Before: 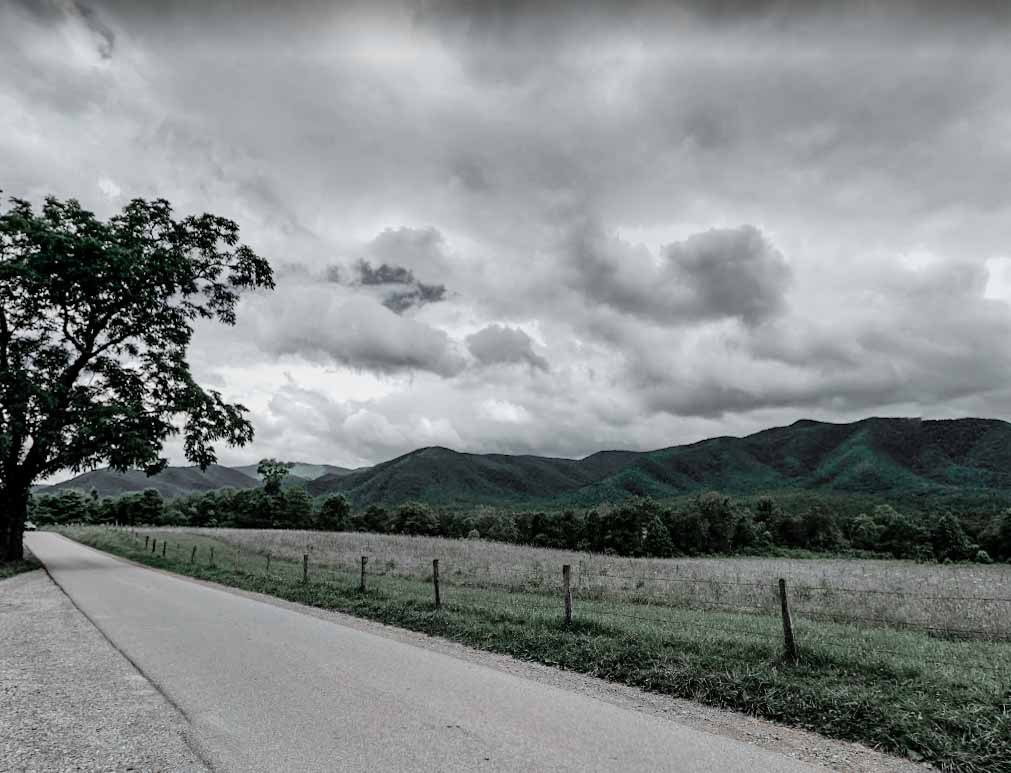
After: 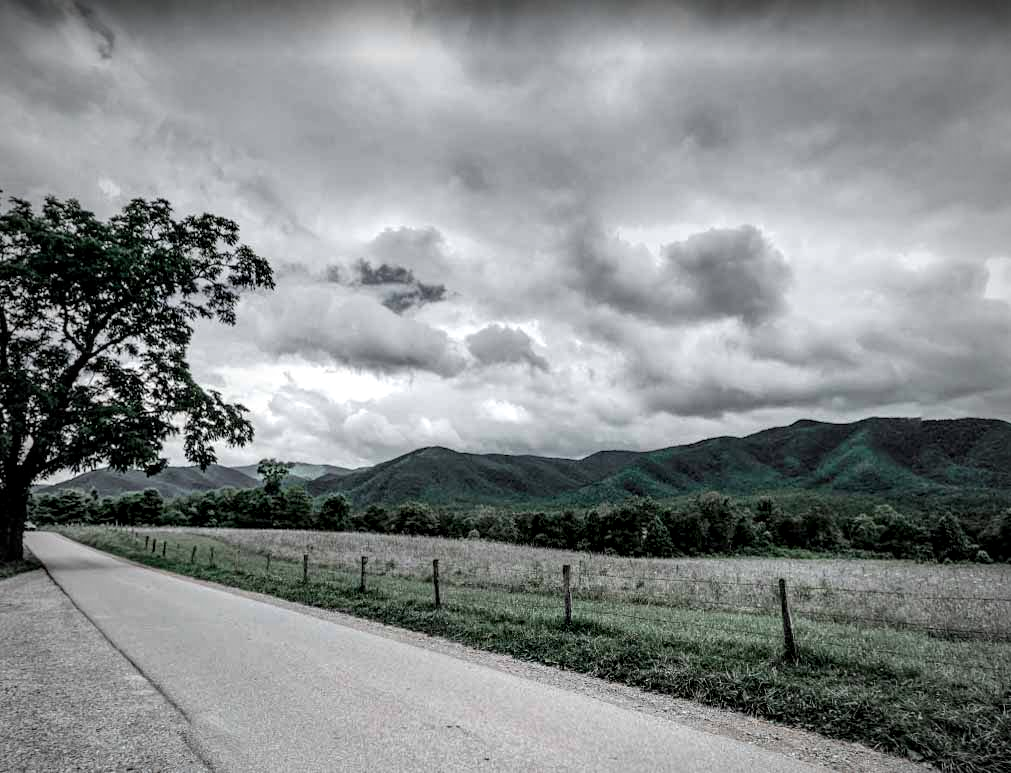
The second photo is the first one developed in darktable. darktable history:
exposure: black level correction 0.001, exposure 0.5 EV, compensate exposure bias true, compensate highlight preservation false
graduated density: on, module defaults
vignetting: fall-off start 71.74%
local contrast: detail 130%
